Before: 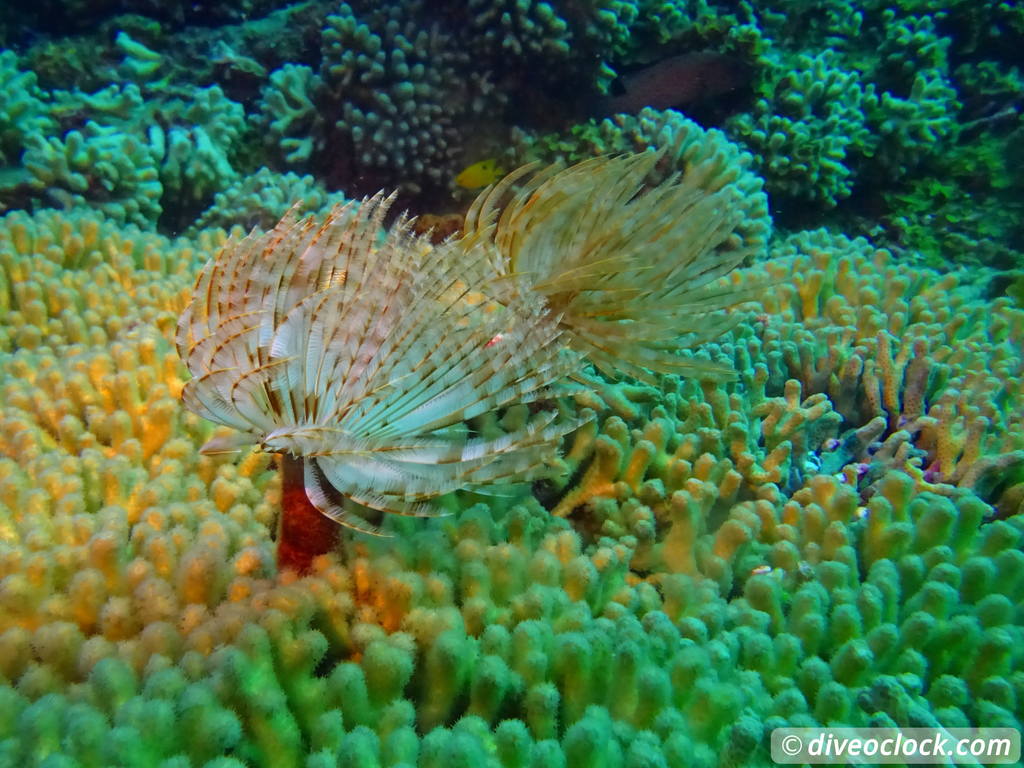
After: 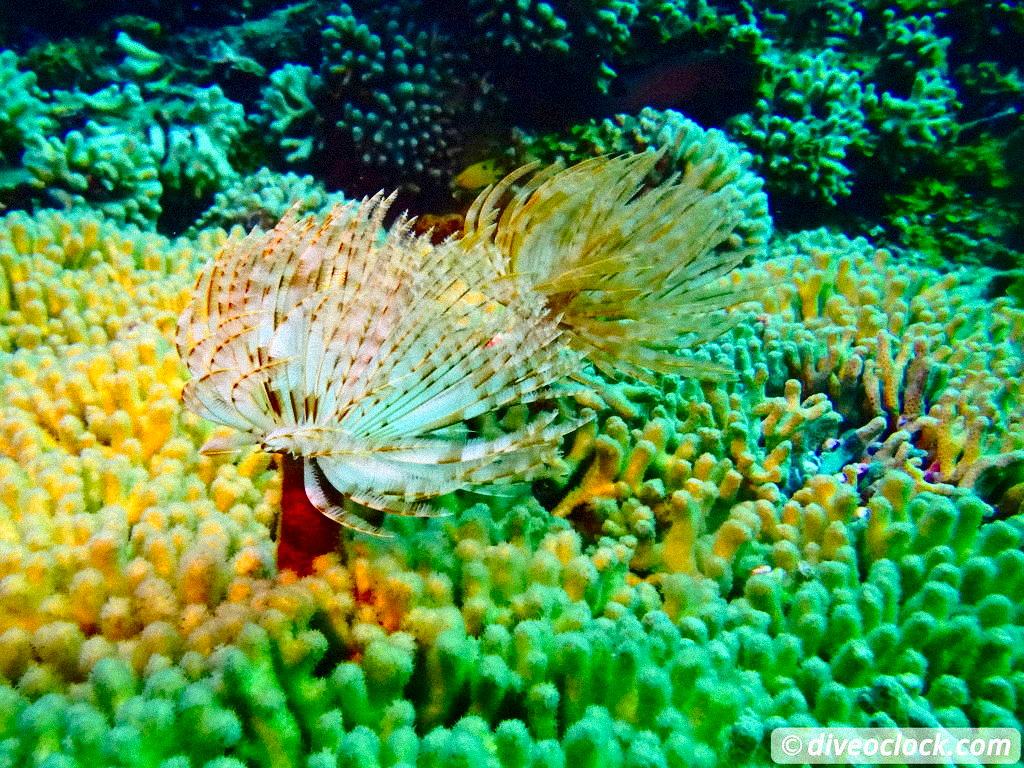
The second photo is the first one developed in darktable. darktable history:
base curve: curves: ch0 [(0, 0) (0.028, 0.03) (0.121, 0.232) (0.46, 0.748) (0.859, 0.968) (1, 1)], preserve colors none
contrast brightness saturation: contrast 0.21, brightness -0.11, saturation 0.21
grain: mid-tones bias 0%
